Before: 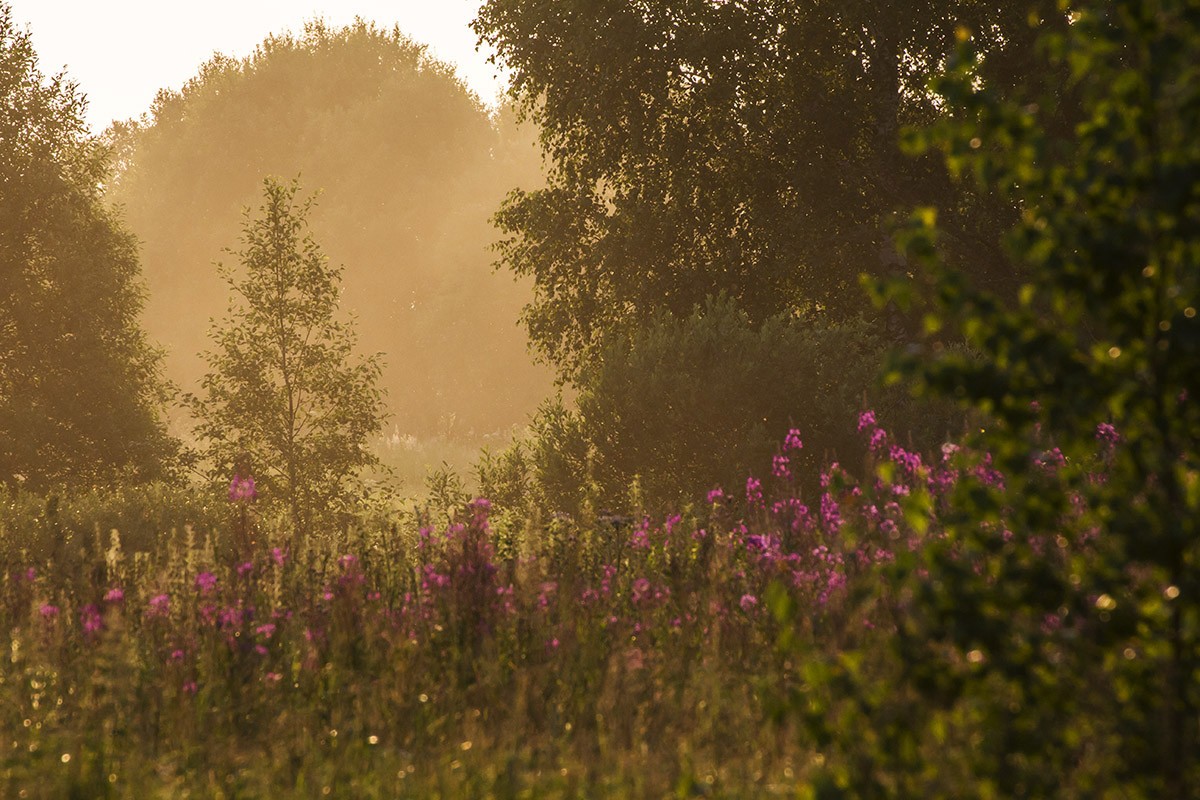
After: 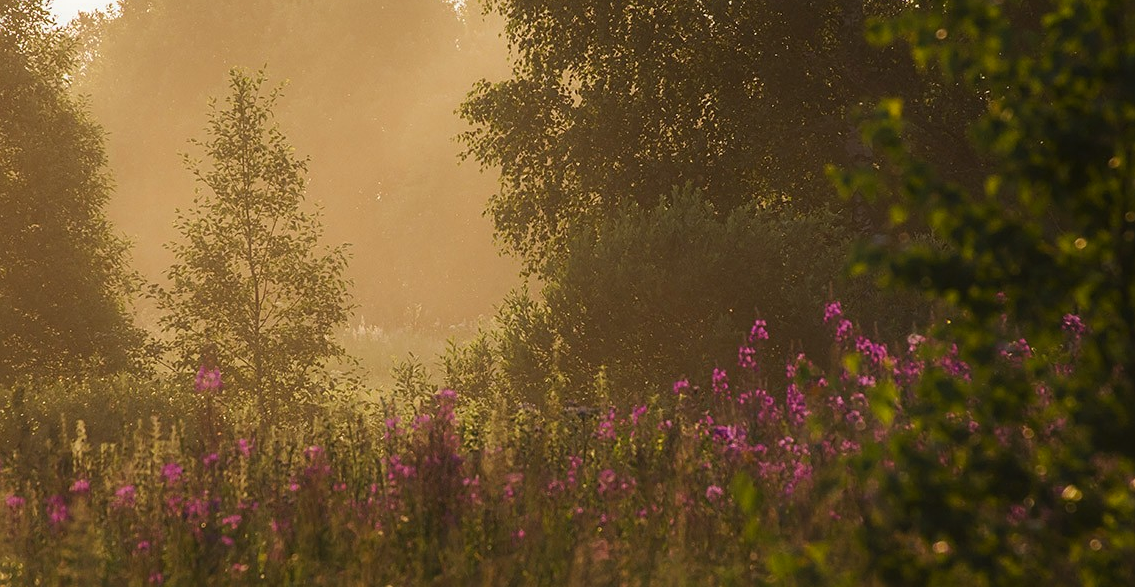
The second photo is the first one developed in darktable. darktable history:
sharpen: amount 0.216
crop and rotate: left 2.837%, top 13.707%, right 2.53%, bottom 12.872%
contrast equalizer: octaves 7, y [[0.5, 0.486, 0.447, 0.446, 0.489, 0.5], [0.5 ×6], [0.5 ×6], [0 ×6], [0 ×6]]
